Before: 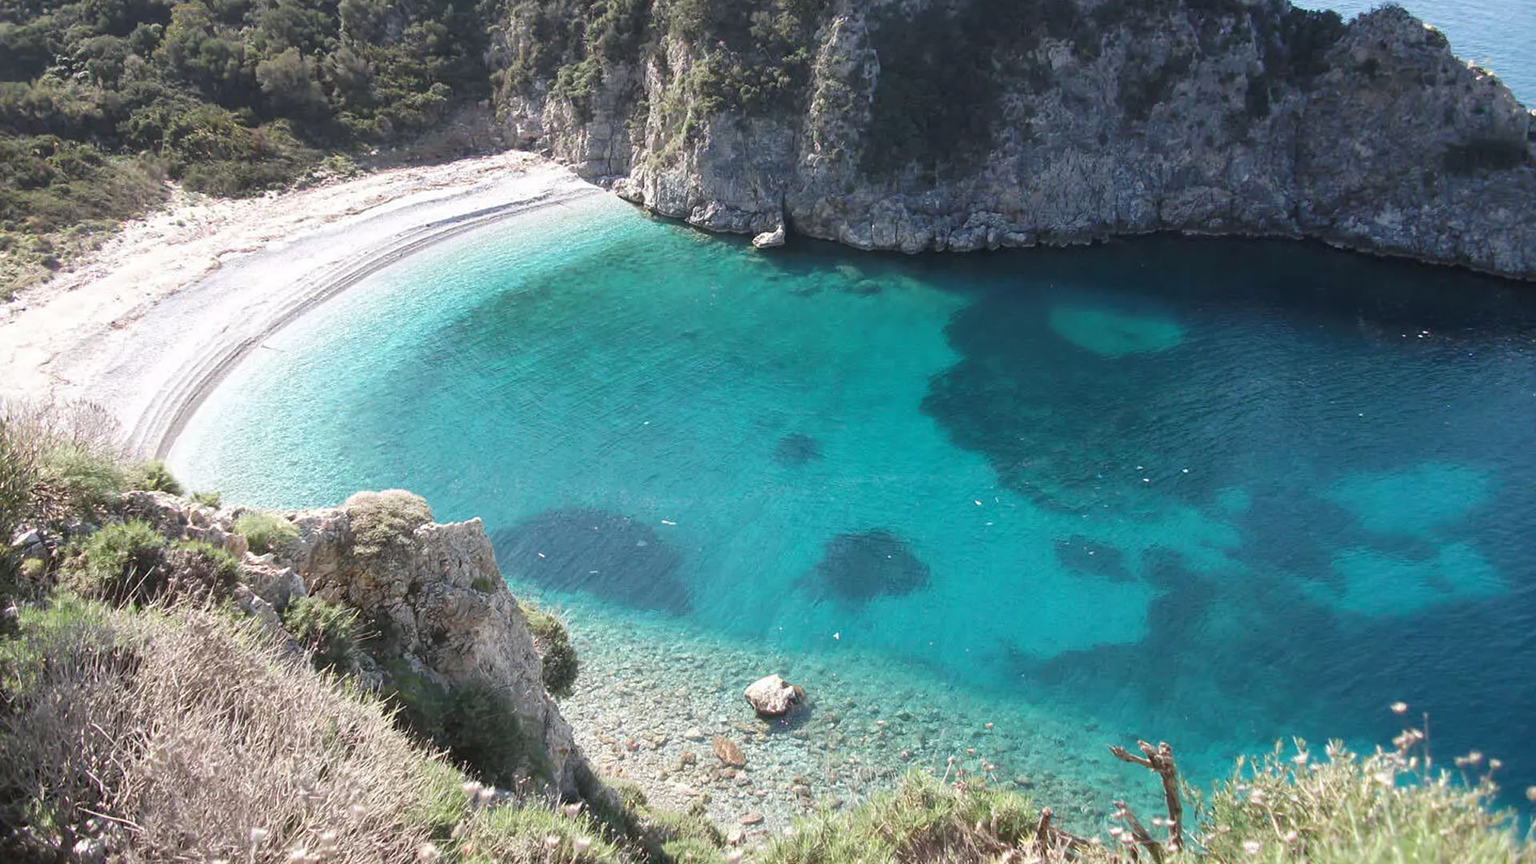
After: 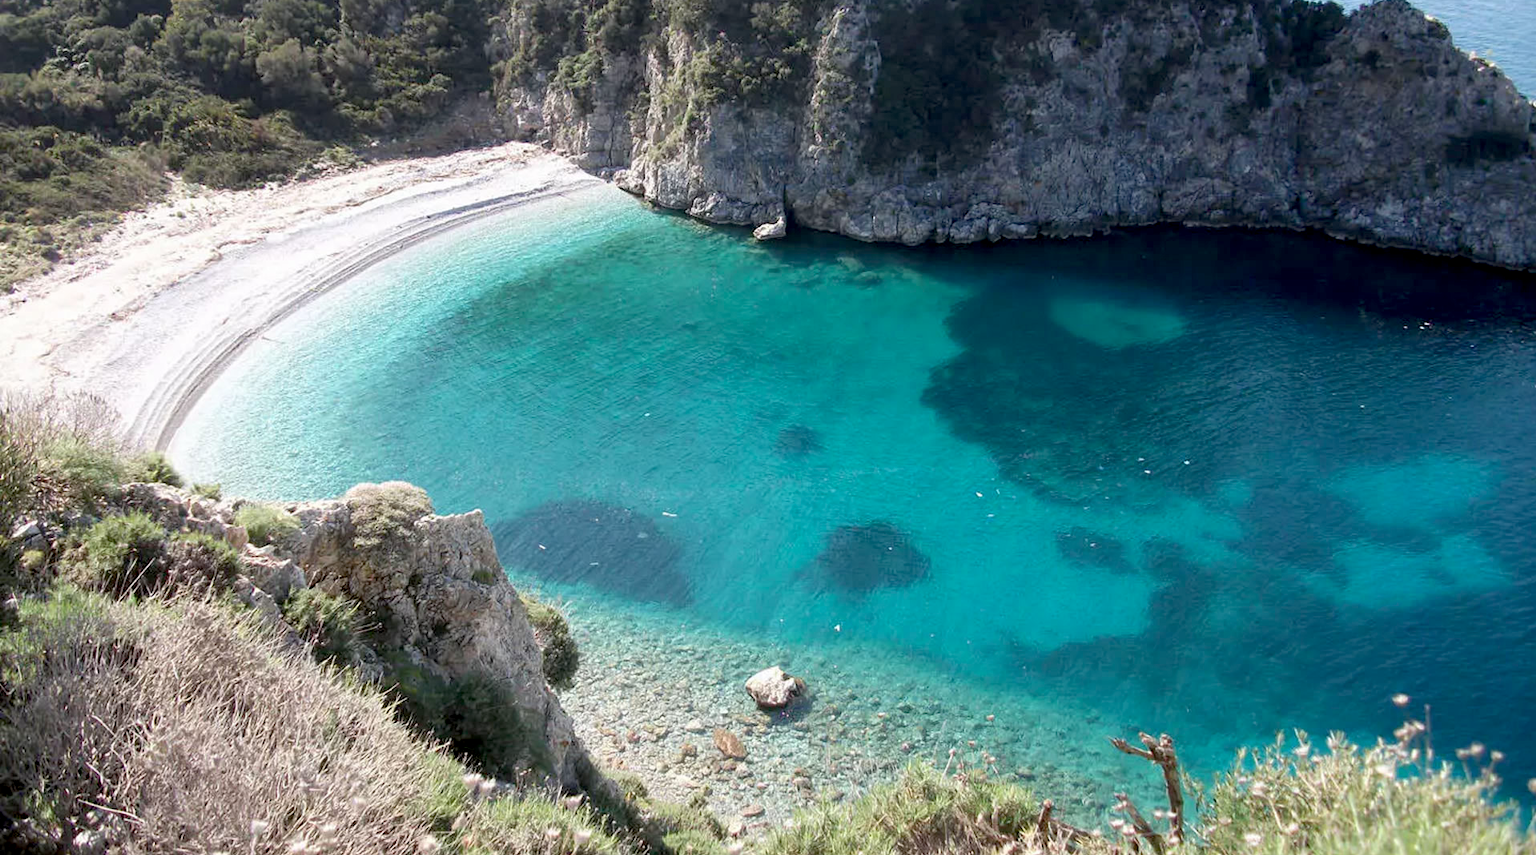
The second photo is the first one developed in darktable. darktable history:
crop: top 1.046%, right 0.078%
exposure: black level correction 0.016, exposure -0.008 EV, compensate highlight preservation false
